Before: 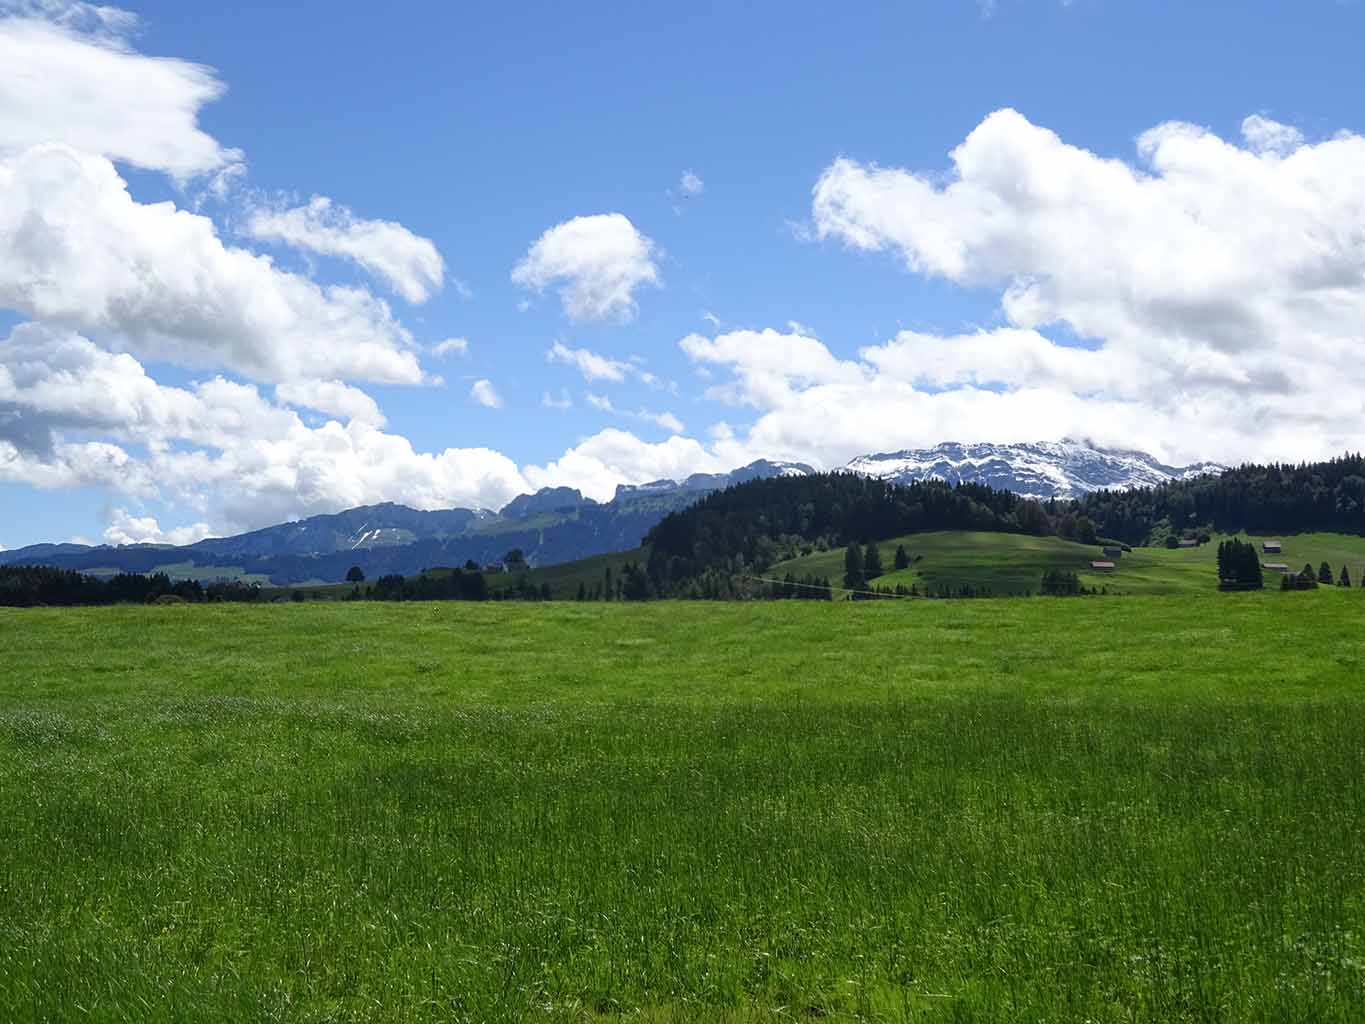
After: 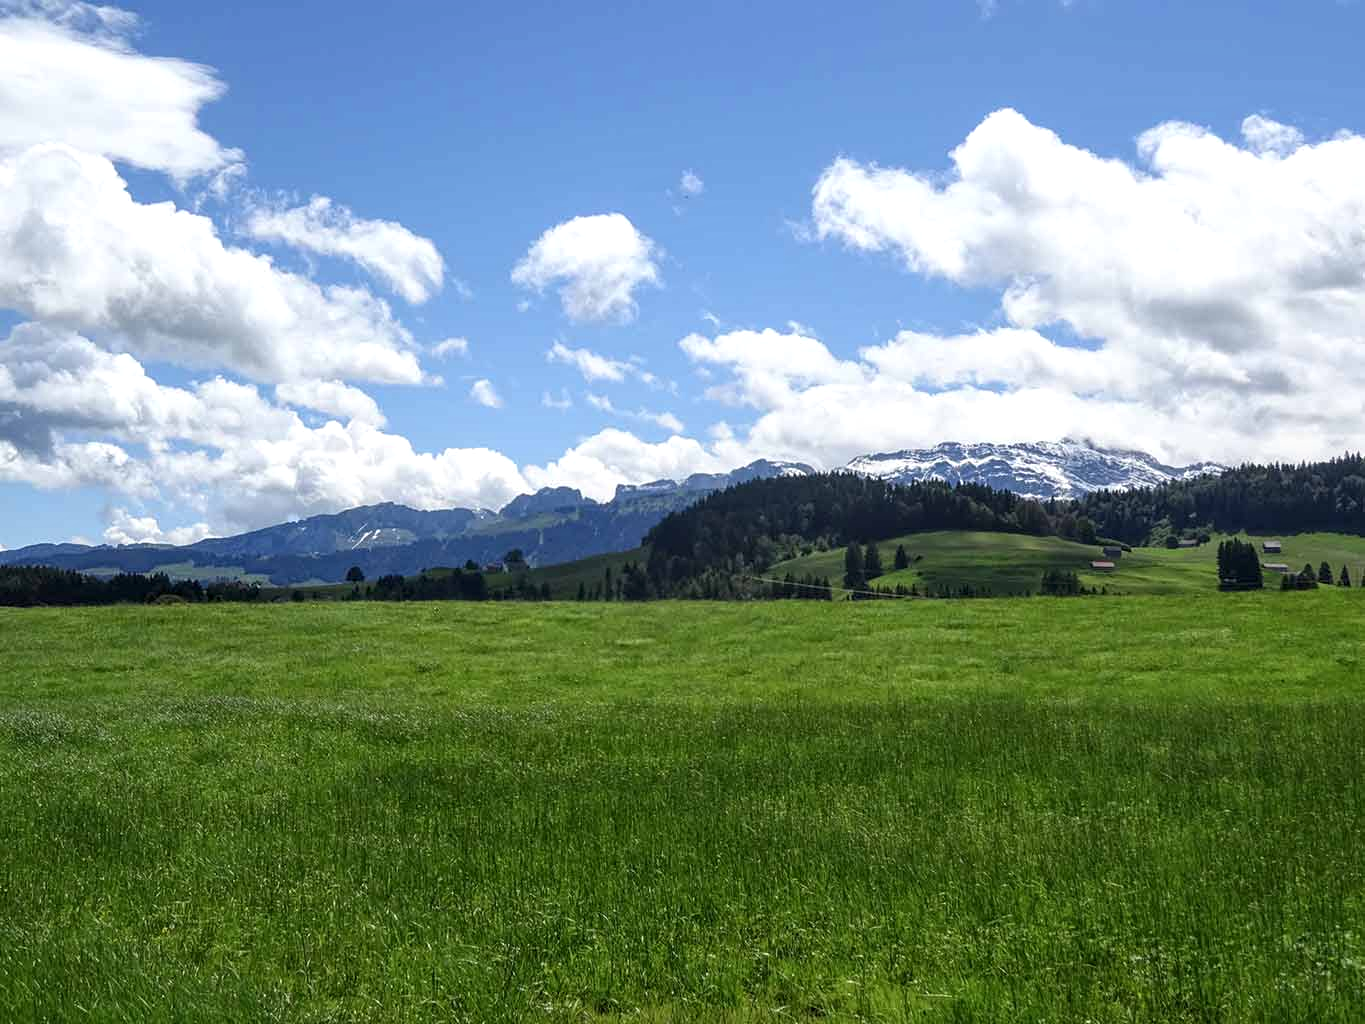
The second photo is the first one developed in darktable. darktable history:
local contrast: detail 130%
rgb levels: preserve colors max RGB
